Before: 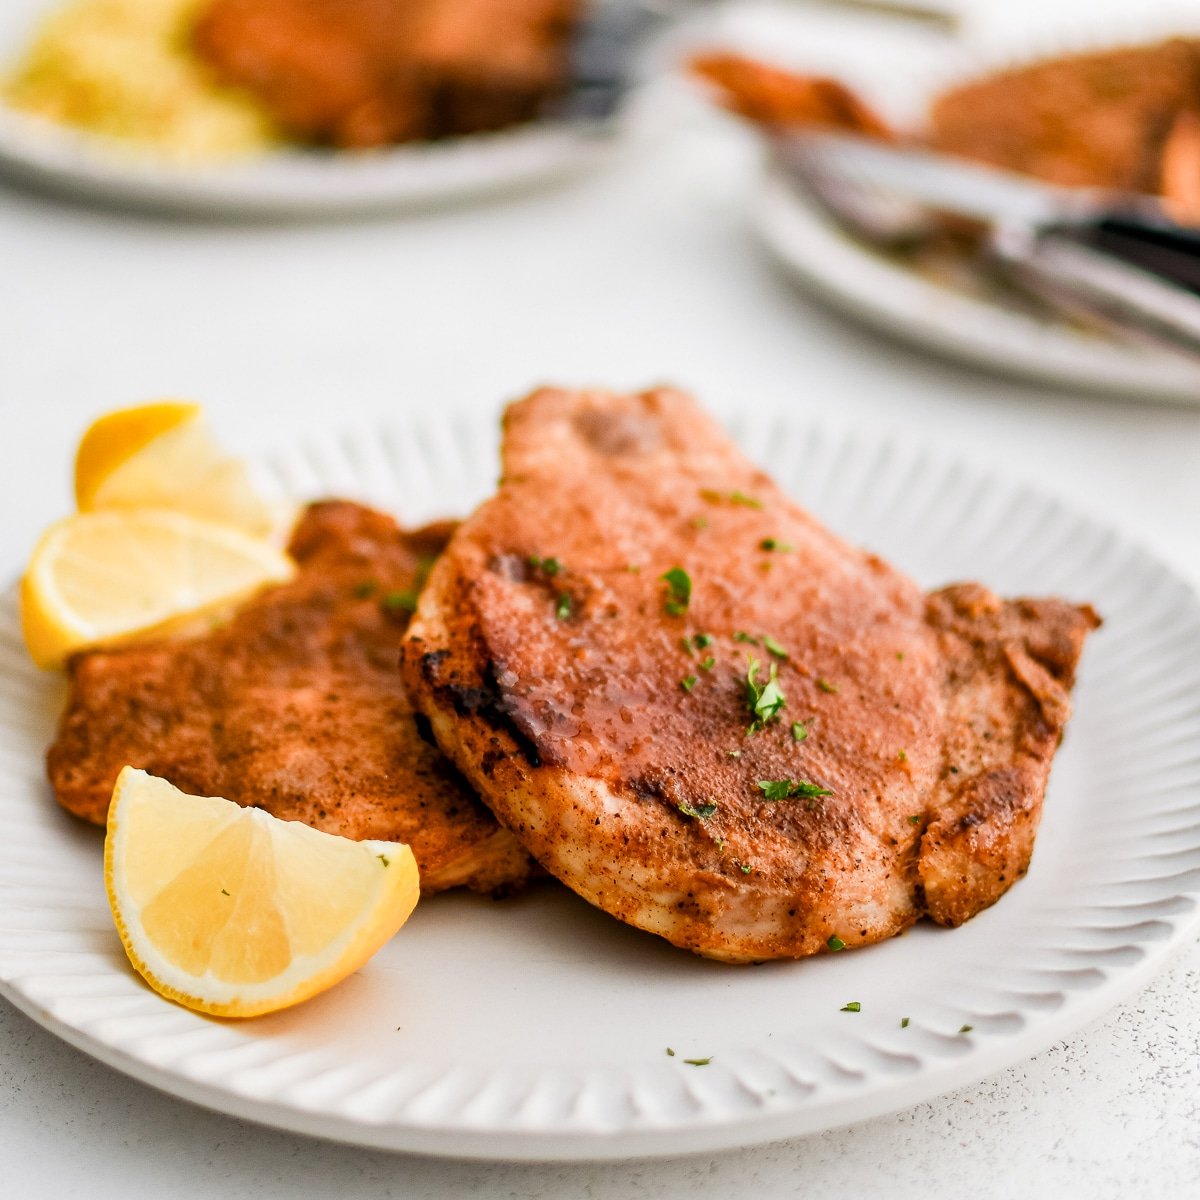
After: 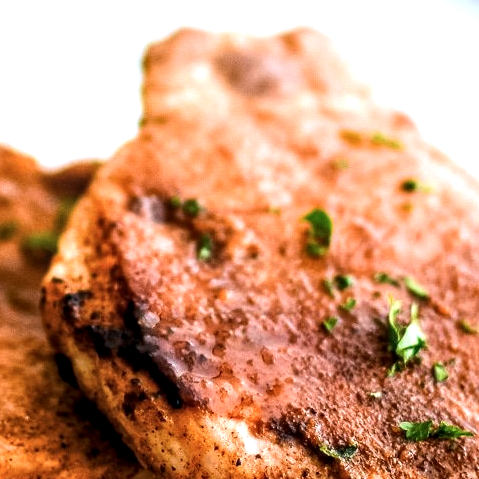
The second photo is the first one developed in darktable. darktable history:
crop: left 30%, top 30%, right 30%, bottom 30%
local contrast: on, module defaults
tone equalizer: -8 EV -0.75 EV, -7 EV -0.7 EV, -6 EV -0.6 EV, -5 EV -0.4 EV, -3 EV 0.4 EV, -2 EV 0.6 EV, -1 EV 0.7 EV, +0 EV 0.75 EV, edges refinement/feathering 500, mask exposure compensation -1.57 EV, preserve details no
color calibration: x 0.37, y 0.382, temperature 4313.32 K
